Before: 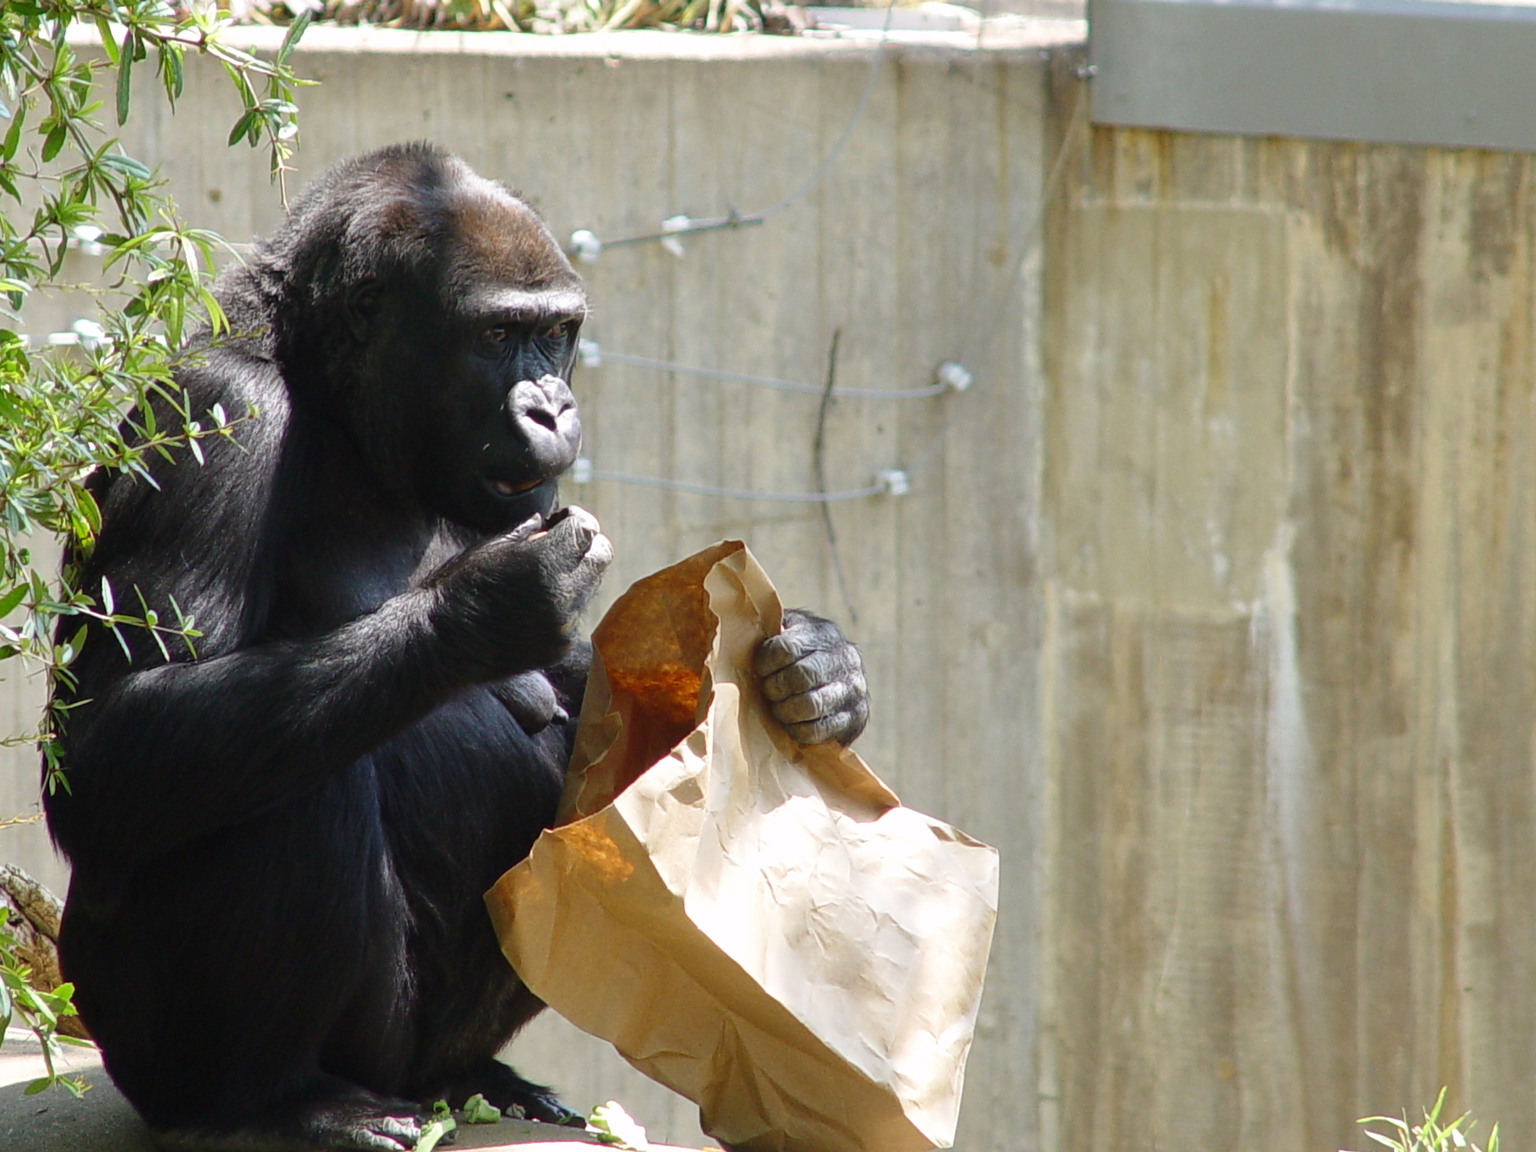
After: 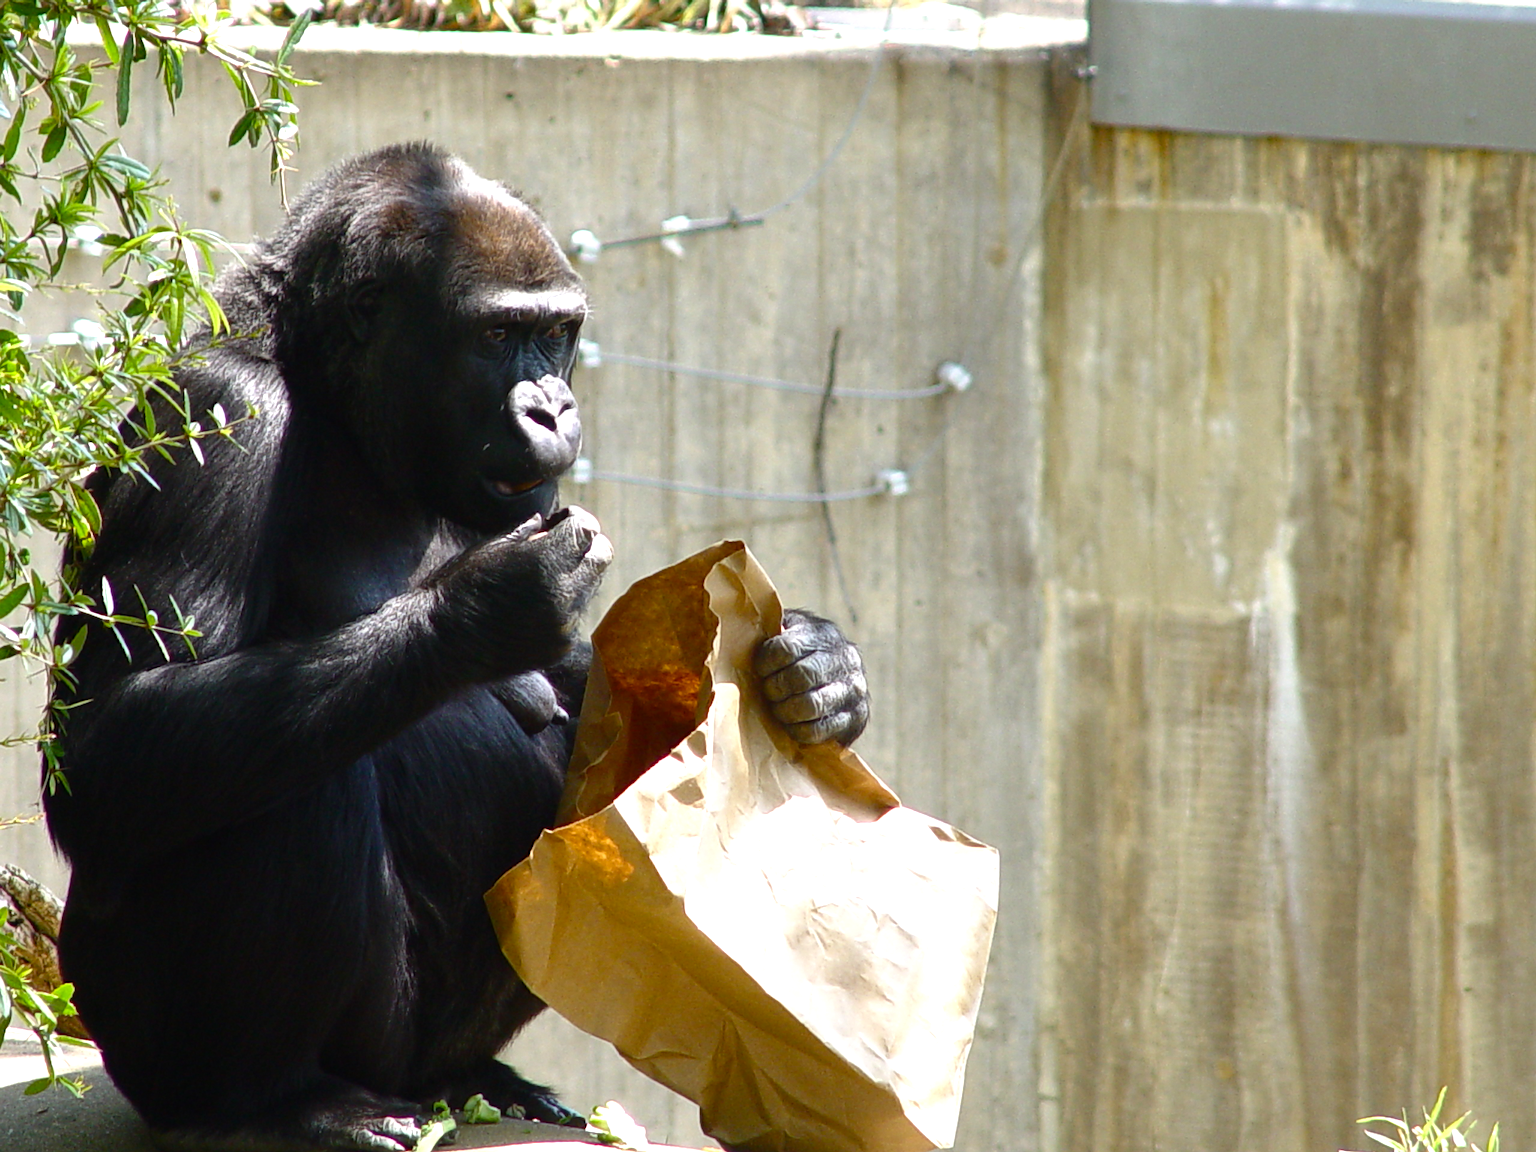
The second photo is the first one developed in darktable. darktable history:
color balance rgb: linear chroma grading › shadows -8.636%, linear chroma grading › global chroma 9.789%, perceptual saturation grading › global saturation 20%, perceptual saturation grading › highlights -25.851%, perceptual saturation grading › shadows 25.681%, perceptual brilliance grading › global brilliance 14.184%, perceptual brilliance grading › shadows -35.513%
tone equalizer: on, module defaults
